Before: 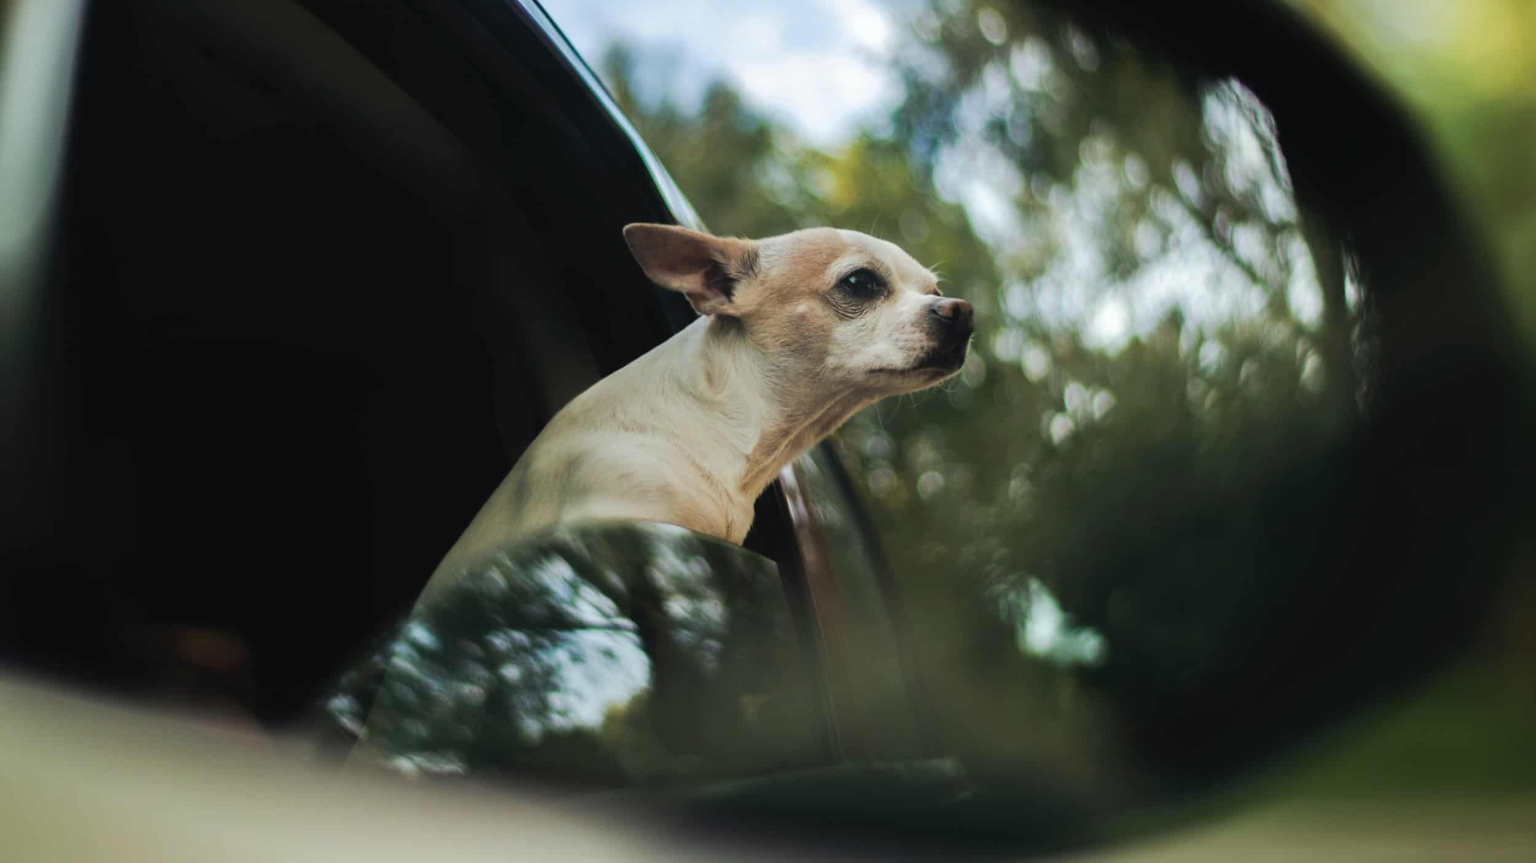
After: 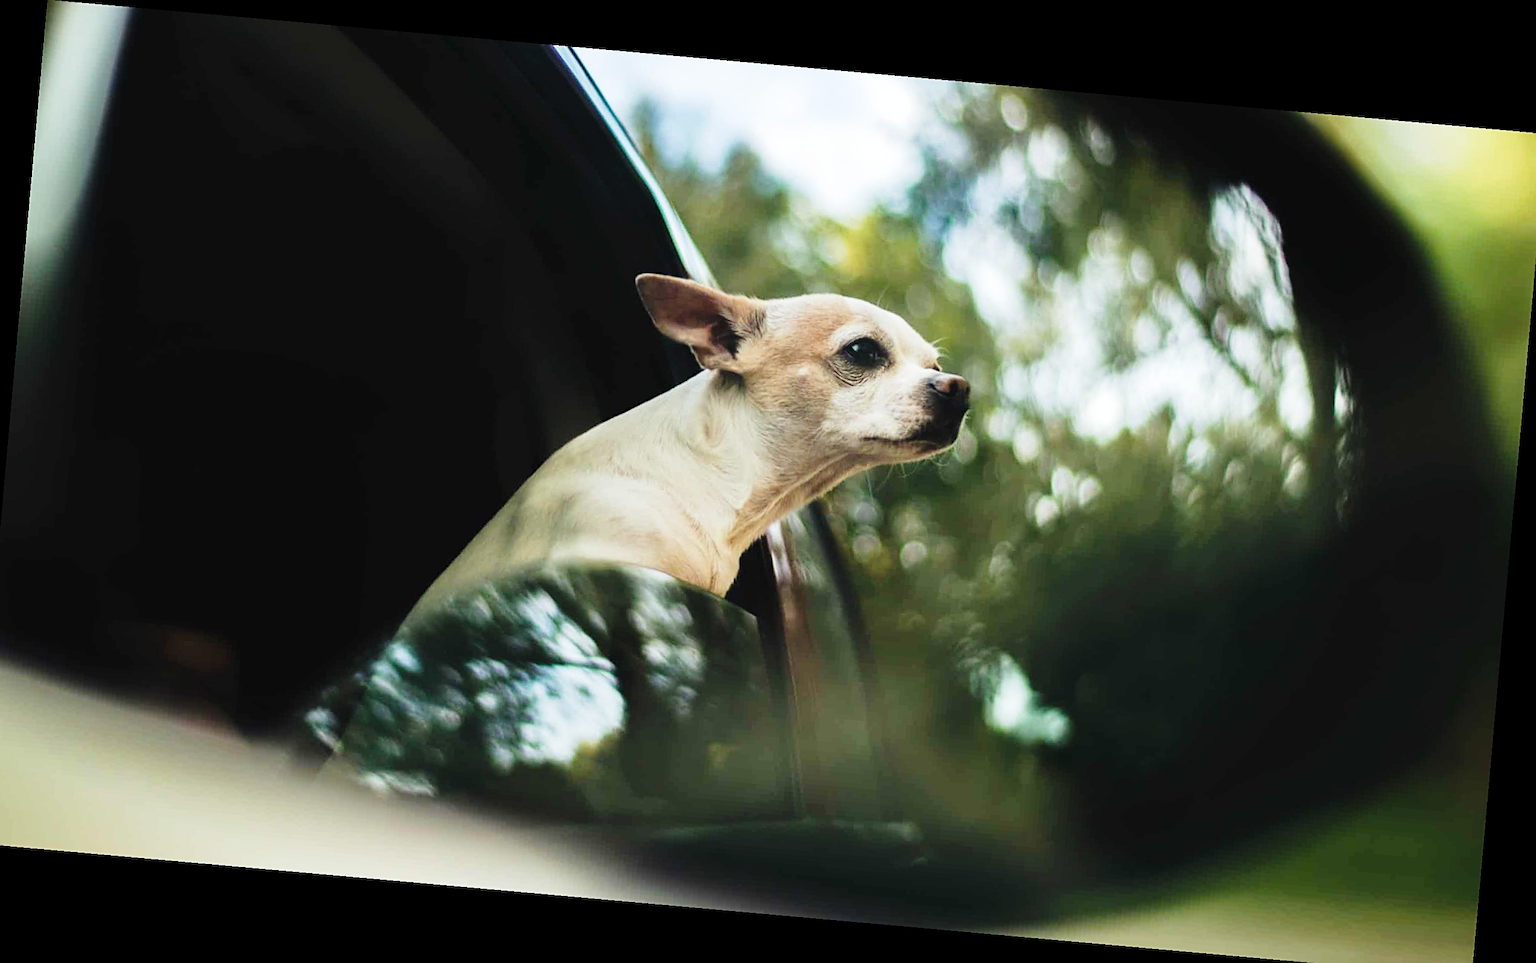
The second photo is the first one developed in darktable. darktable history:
base curve: curves: ch0 [(0, 0) (0.028, 0.03) (0.121, 0.232) (0.46, 0.748) (0.859, 0.968) (1, 1)], preserve colors none
sharpen: on, module defaults
crop and rotate: left 1.774%, right 0.633%, bottom 1.28%
shadows and highlights: shadows 4.1, highlights -17.6, soften with gaussian
exposure: exposure 0.02 EV, compensate highlight preservation false
rotate and perspective: rotation 5.12°, automatic cropping off
levels: mode automatic, black 0.023%, white 99.97%, levels [0.062, 0.494, 0.925]
